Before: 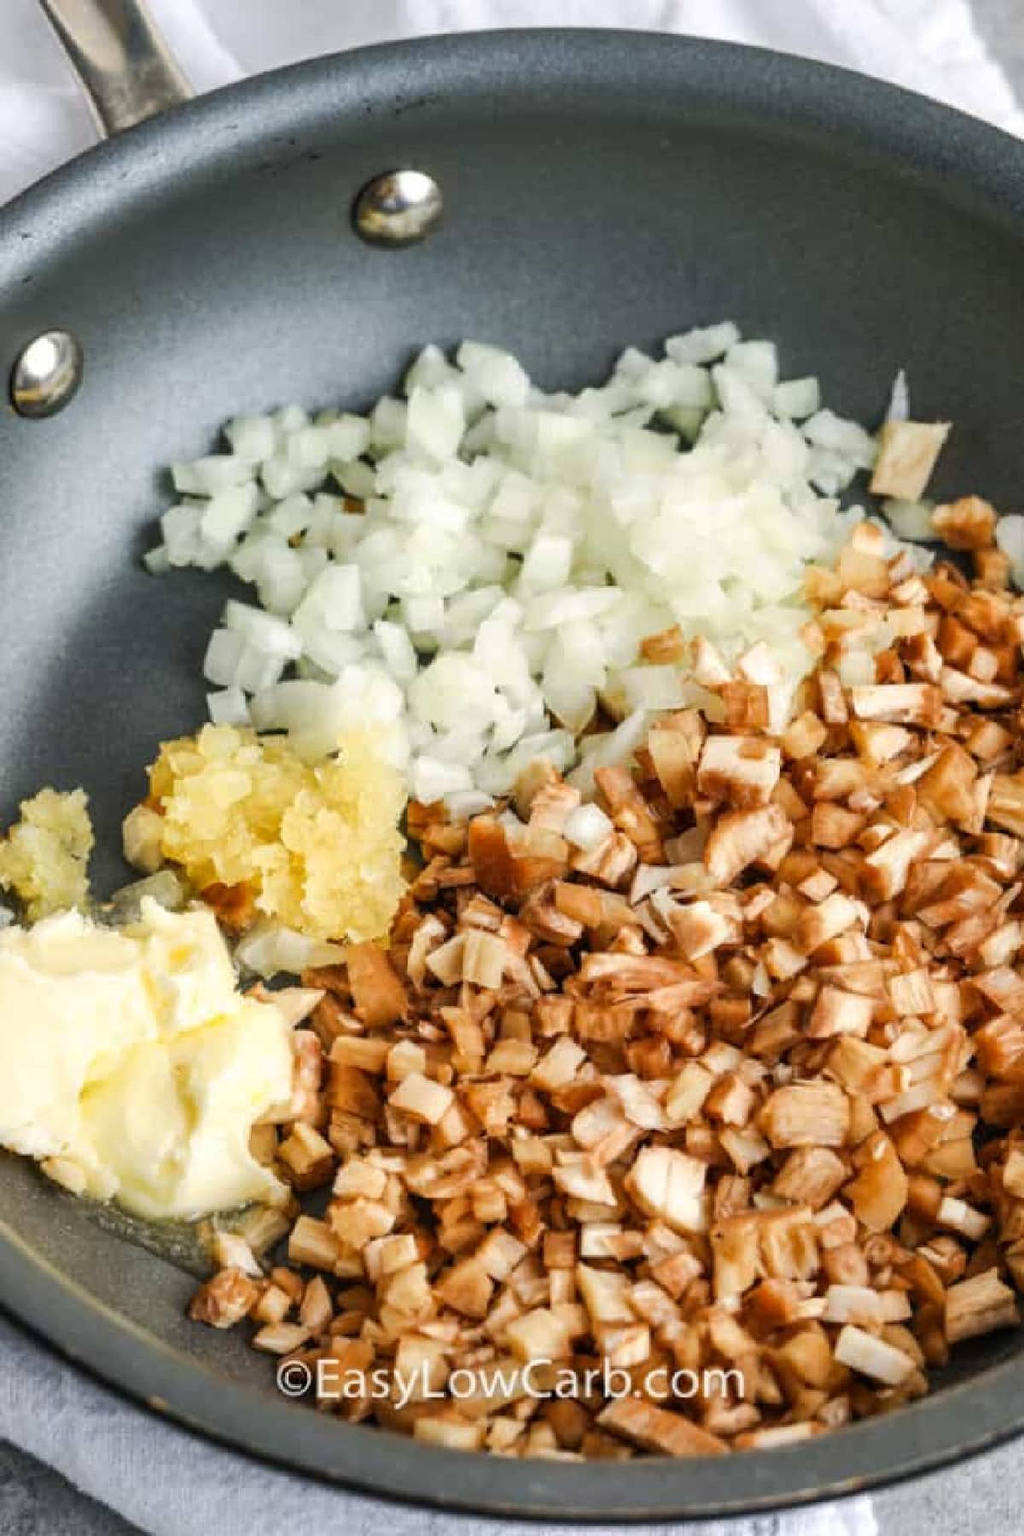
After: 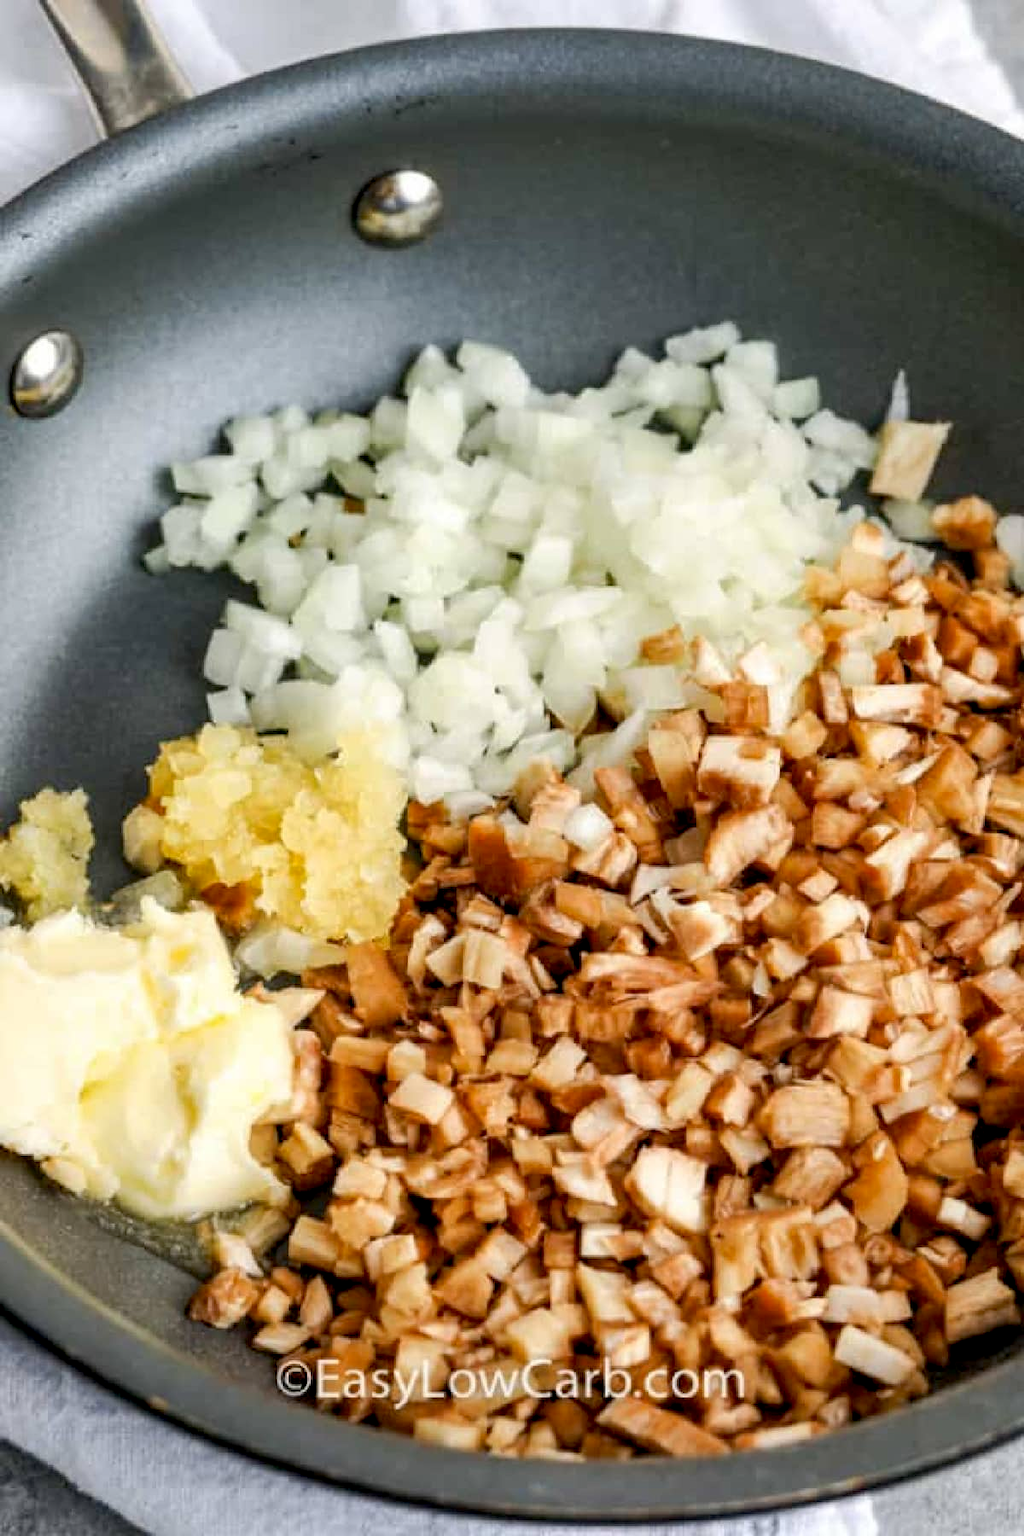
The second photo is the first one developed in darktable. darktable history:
tone curve: curves: ch0 [(0, 0) (0.003, 0.003) (0.011, 0.011) (0.025, 0.025) (0.044, 0.044) (0.069, 0.069) (0.1, 0.099) (0.136, 0.135) (0.177, 0.176) (0.224, 0.223) (0.277, 0.275) (0.335, 0.333) (0.399, 0.396) (0.468, 0.465) (0.543, 0.545) (0.623, 0.625) (0.709, 0.71) (0.801, 0.801) (0.898, 0.898) (1, 1)], preserve colors none
exposure: black level correction 0.009, compensate highlight preservation false
